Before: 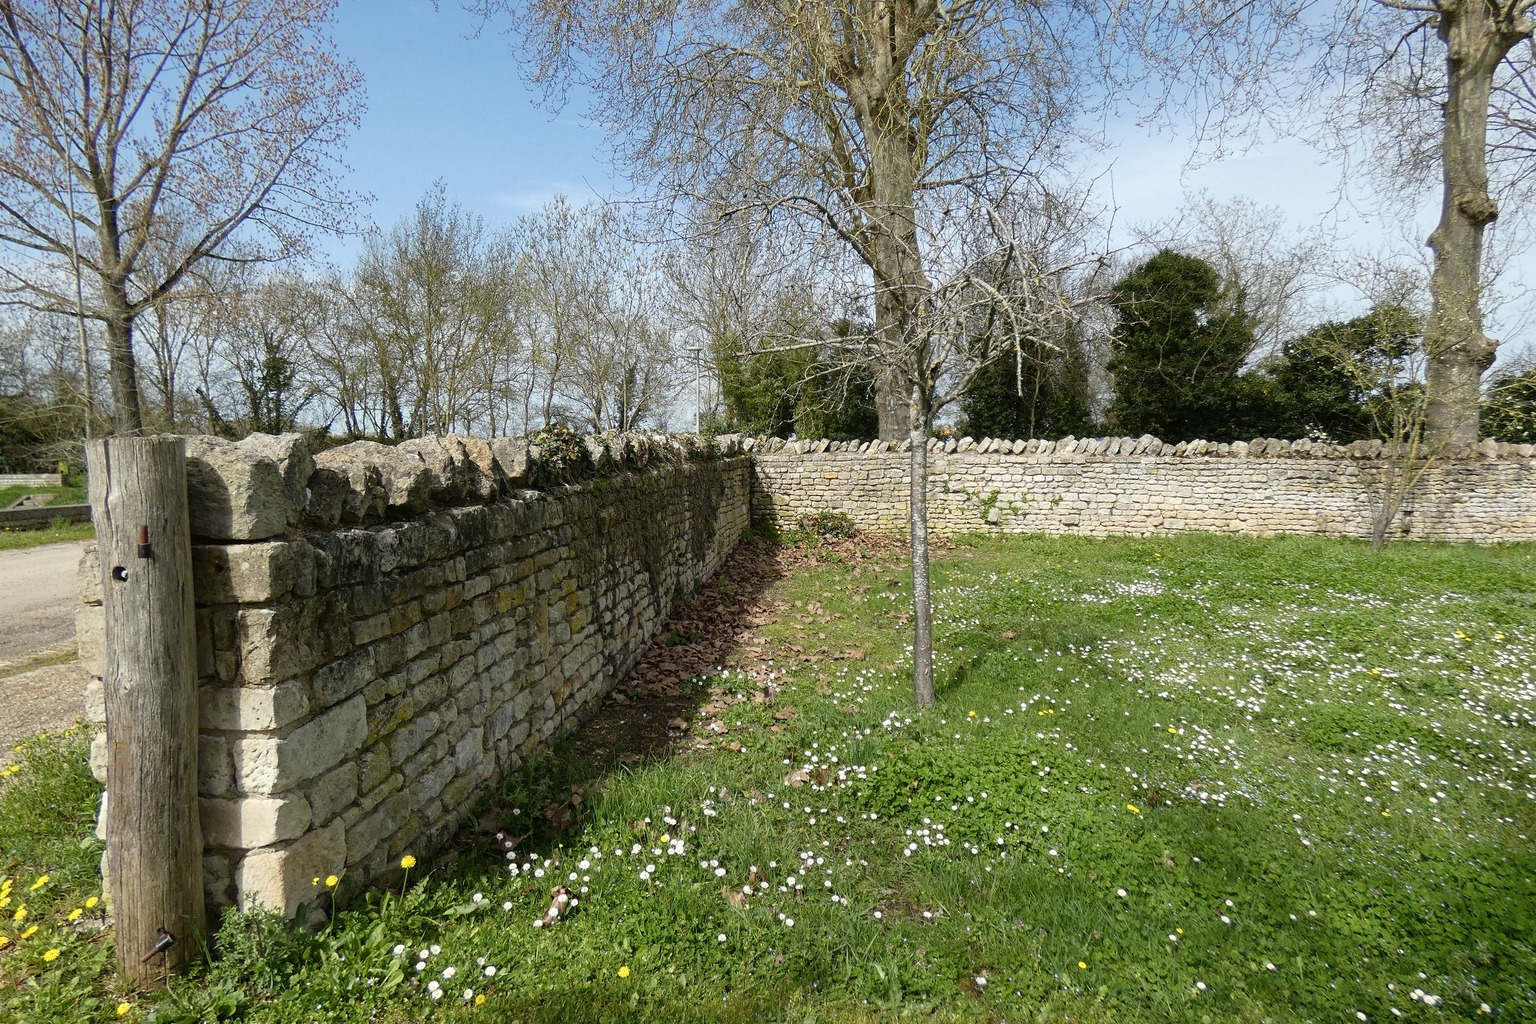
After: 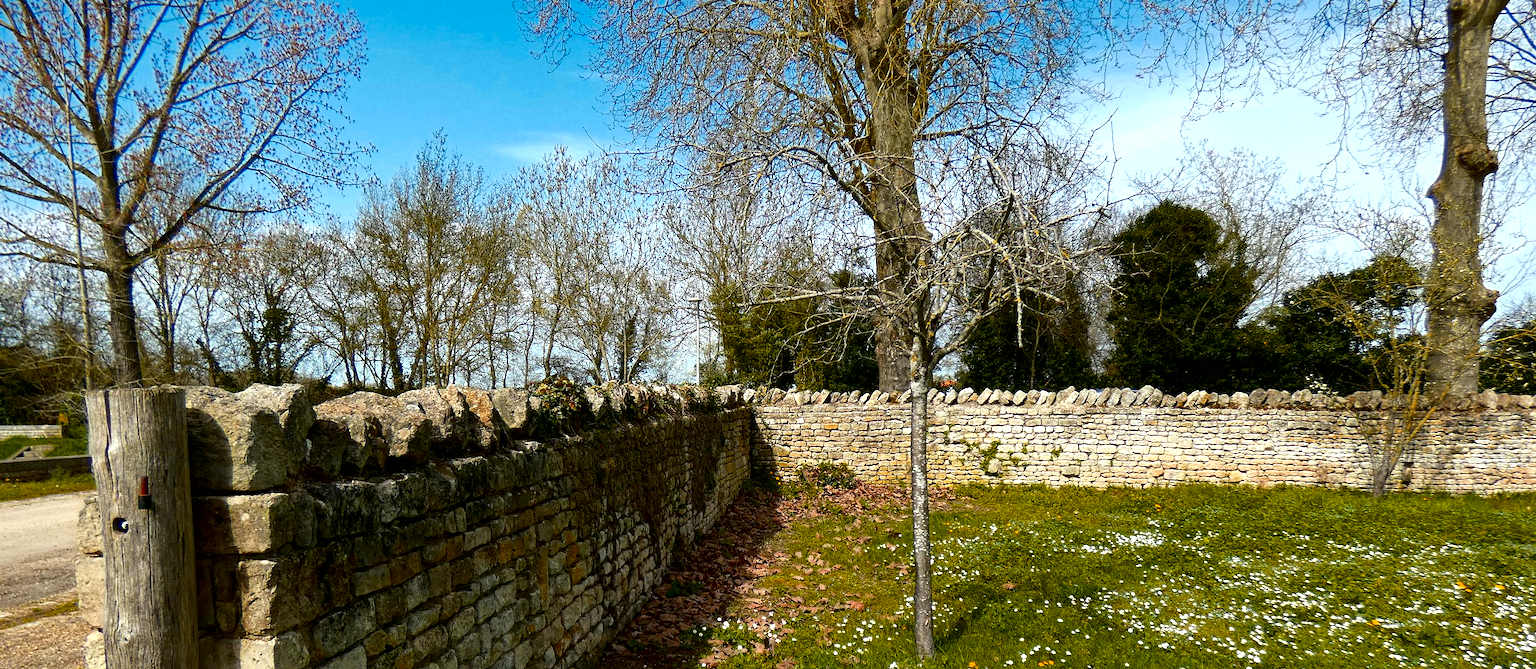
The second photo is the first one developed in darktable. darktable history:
local contrast: mode bilateral grid, contrast 20, coarseness 50, detail 127%, midtone range 0.2
tone equalizer: -8 EV -0.43 EV, -7 EV -0.365 EV, -6 EV -0.359 EV, -5 EV -0.262 EV, -3 EV 0.211 EV, -2 EV 0.345 EV, -1 EV 0.405 EV, +0 EV 0.389 EV, edges refinement/feathering 500, mask exposure compensation -1.57 EV, preserve details no
color zones: curves: ch0 [(0.473, 0.374) (0.742, 0.784)]; ch1 [(0.354, 0.737) (0.742, 0.705)]; ch2 [(0.318, 0.421) (0.758, 0.532)]
contrast brightness saturation: brightness -0.198, saturation 0.082
exposure: black level correction 0.001, exposure 0.137 EV, compensate highlight preservation false
crop and rotate: top 4.821%, bottom 29.808%
